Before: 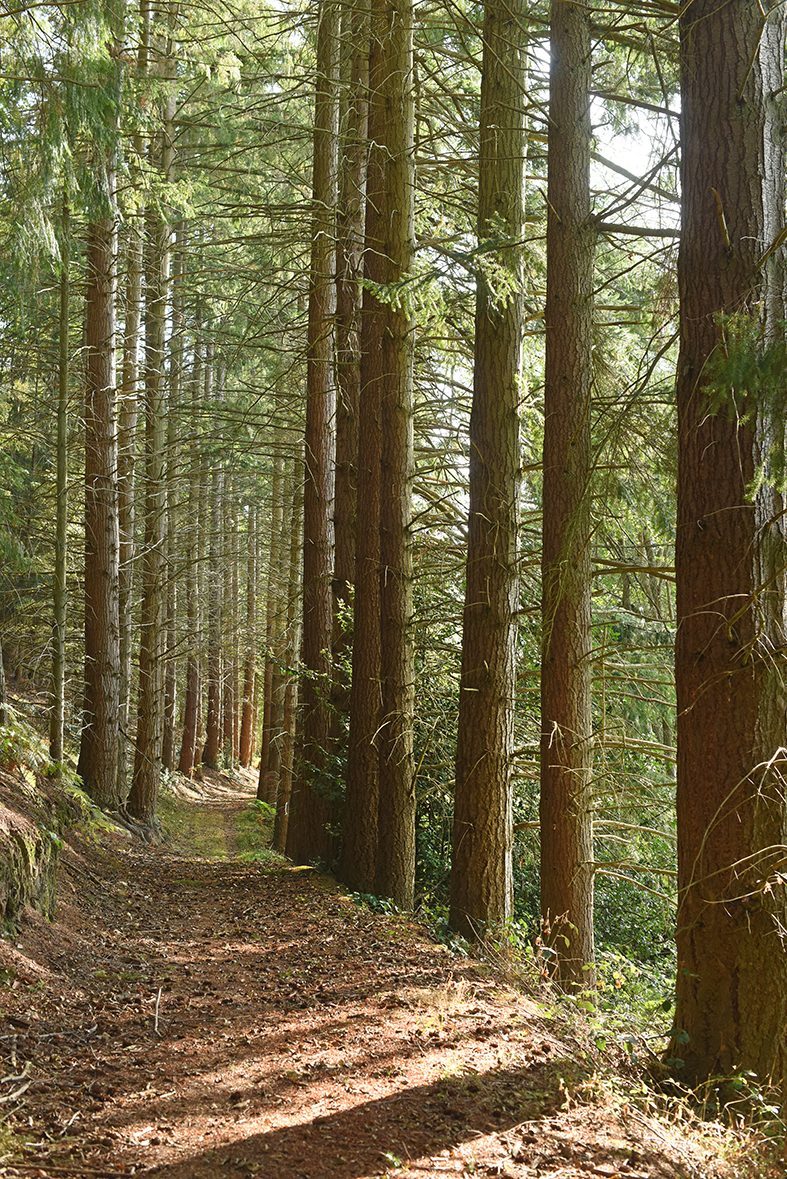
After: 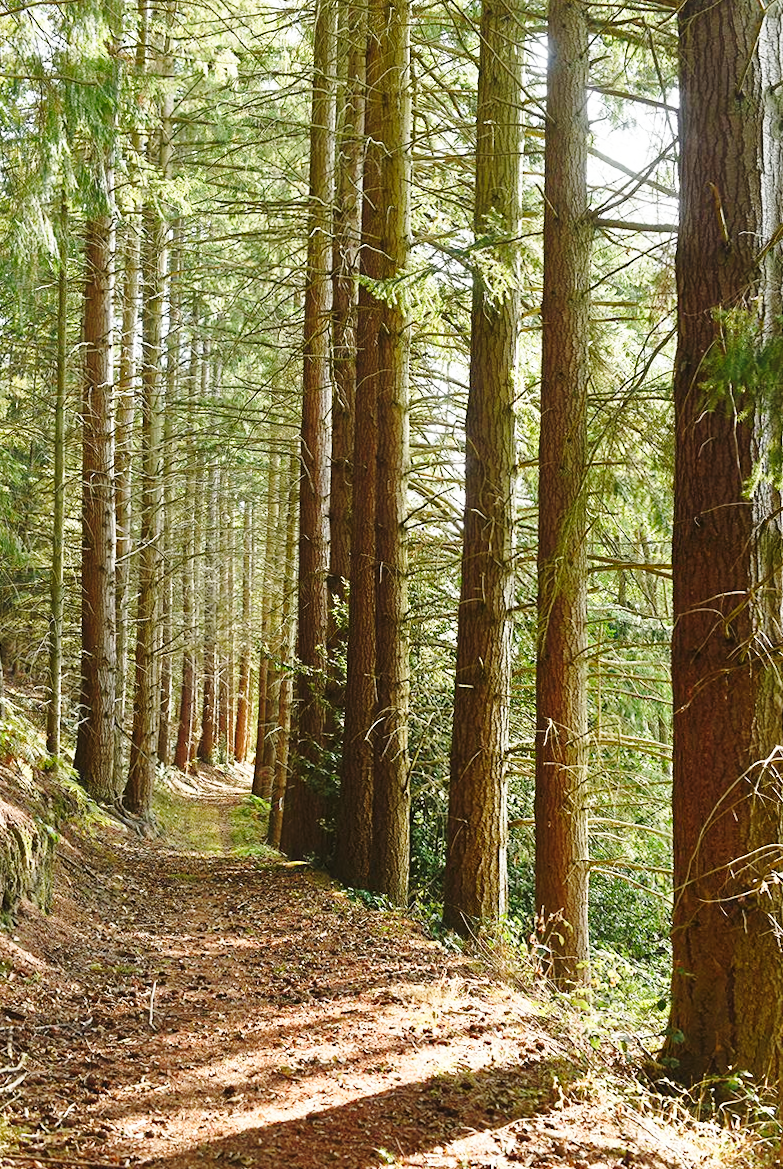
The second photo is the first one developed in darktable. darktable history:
rotate and perspective: rotation 0.192°, lens shift (horizontal) -0.015, crop left 0.005, crop right 0.996, crop top 0.006, crop bottom 0.99
shadows and highlights: shadows 49, highlights -41, soften with gaussian
base curve: curves: ch0 [(0, 0) (0.028, 0.03) (0.121, 0.232) (0.46, 0.748) (0.859, 0.968) (1, 1)], preserve colors none
